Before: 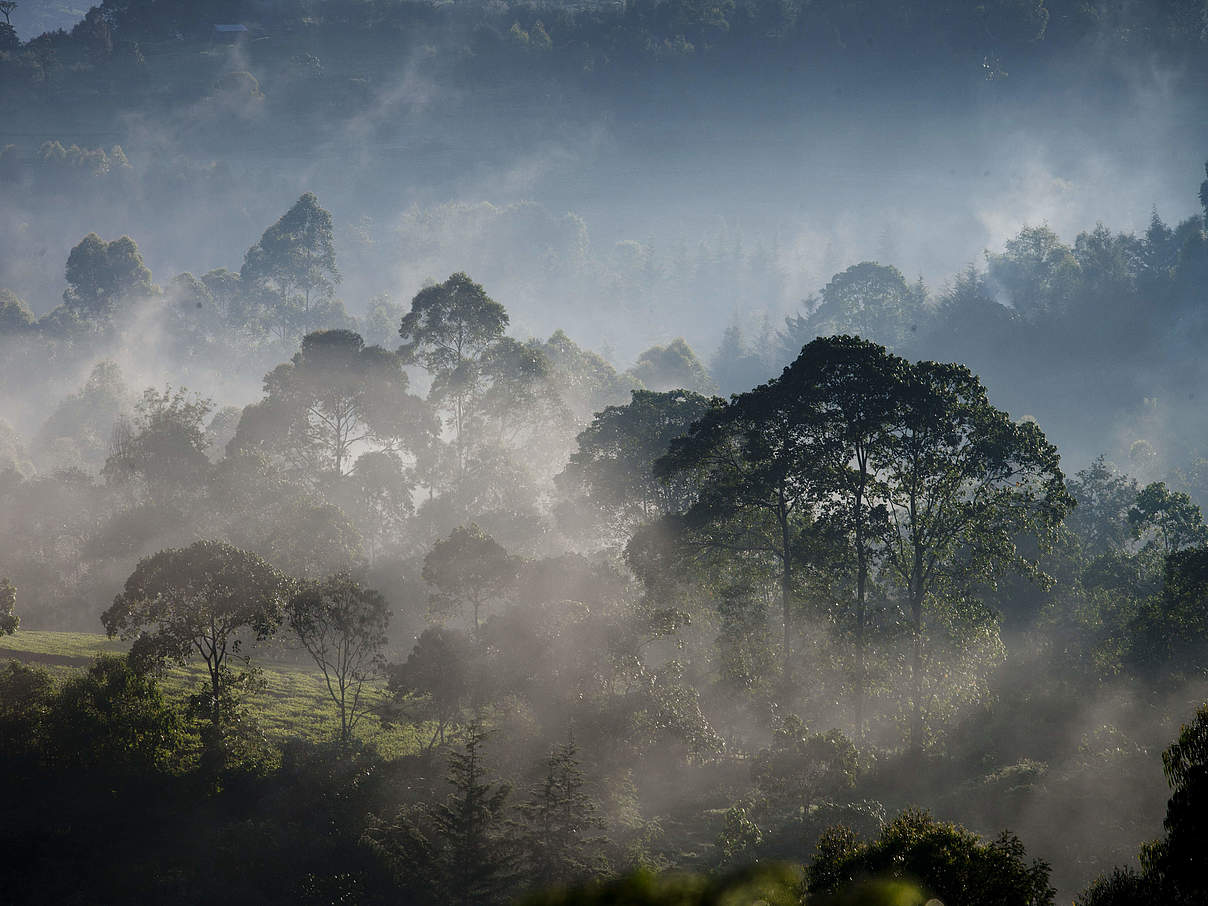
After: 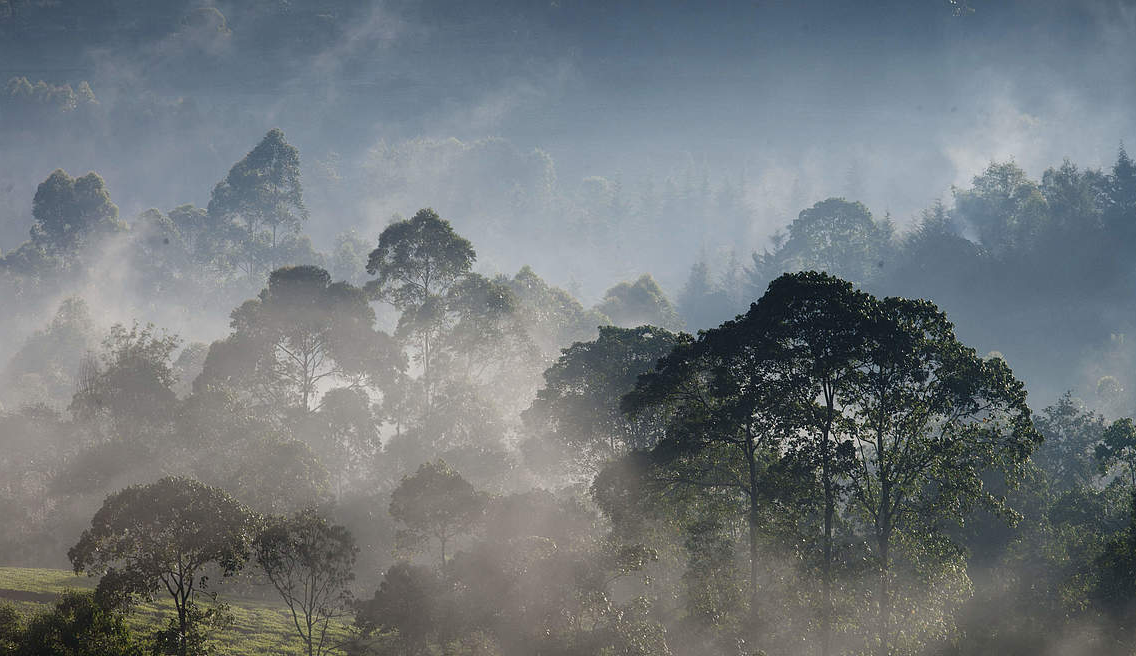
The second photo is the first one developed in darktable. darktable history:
crop: left 2.765%, top 7.153%, right 3.173%, bottom 20.336%
